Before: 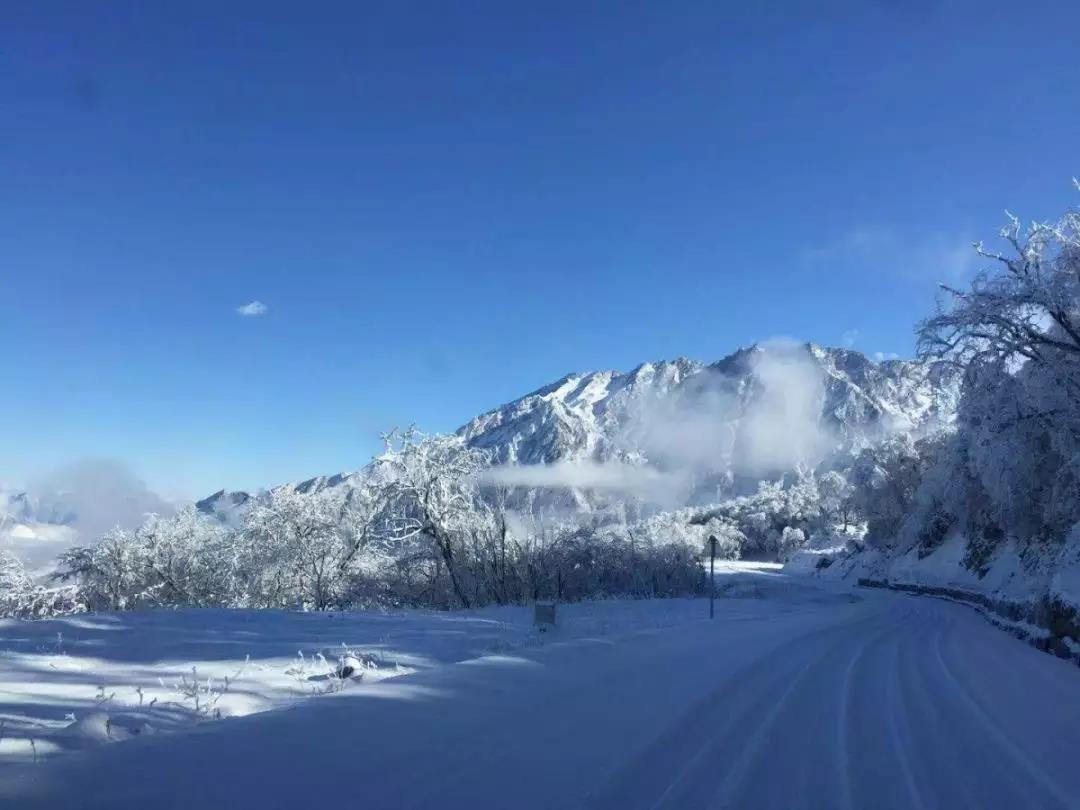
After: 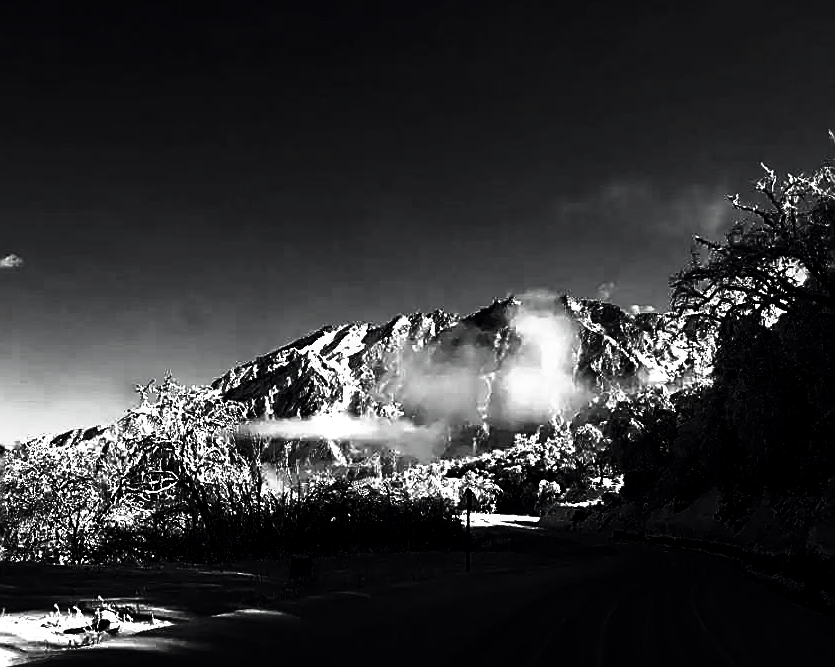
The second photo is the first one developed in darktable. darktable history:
filmic rgb: black relative exposure -8.29 EV, white relative exposure 2.24 EV, threshold 2.95 EV, hardness 7.18, latitude 85.32%, contrast 1.701, highlights saturation mix -3.93%, shadows ↔ highlights balance -2.45%, preserve chrominance no, color science v5 (2021), enable highlight reconstruction true
velvia: strength 21.85%
sharpen: radius 1.671, amount 1.282
color correction: highlights b* 0.066, saturation 0.818
crop: left 22.648%, top 5.871%, bottom 11.769%
color balance rgb: shadows lift › chroma 3.053%, shadows lift › hue 279.35°, perceptual saturation grading › global saturation 20%, perceptual saturation grading › highlights -25.42%, perceptual saturation grading › shadows 50.418%, global vibrance 20%
contrast brightness saturation: contrast 0.021, brightness -0.997, saturation -0.987
